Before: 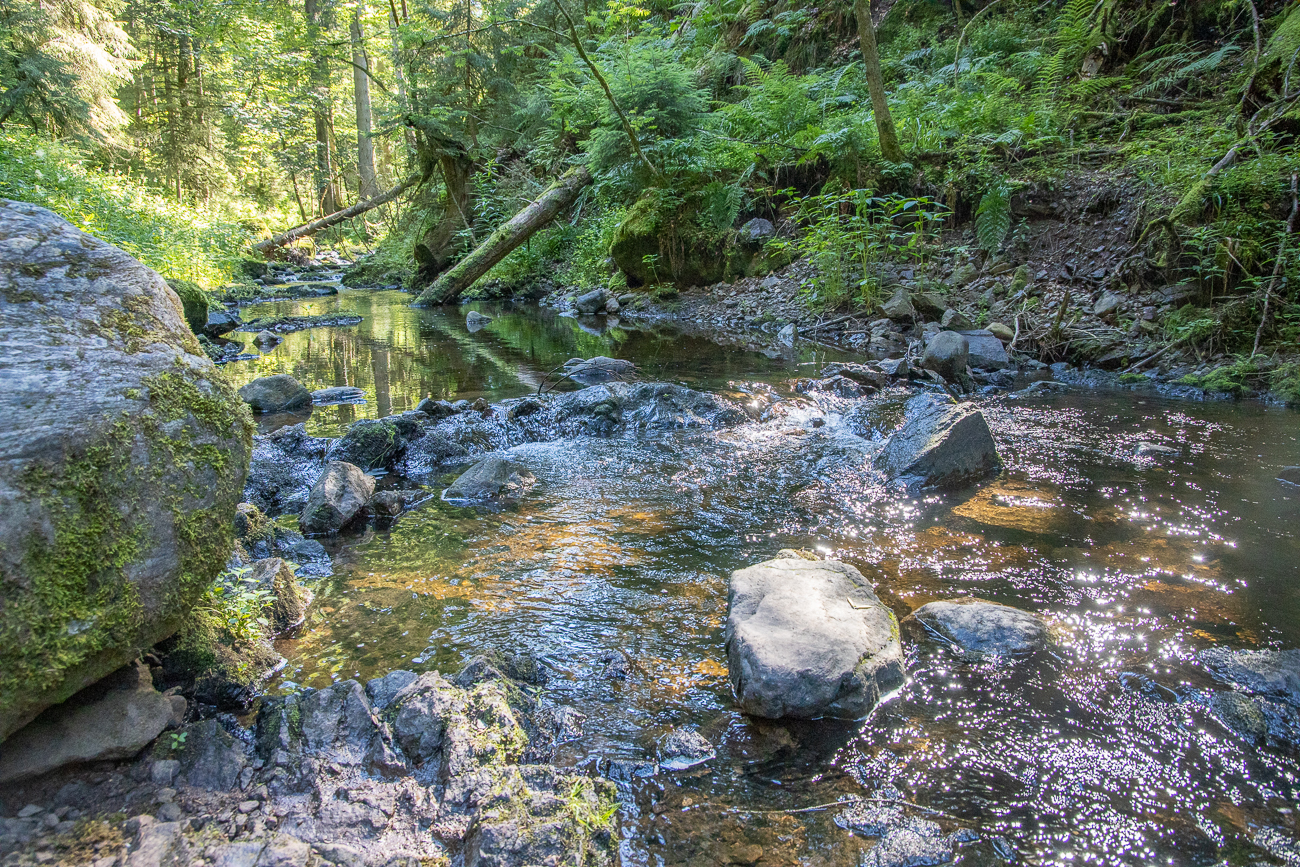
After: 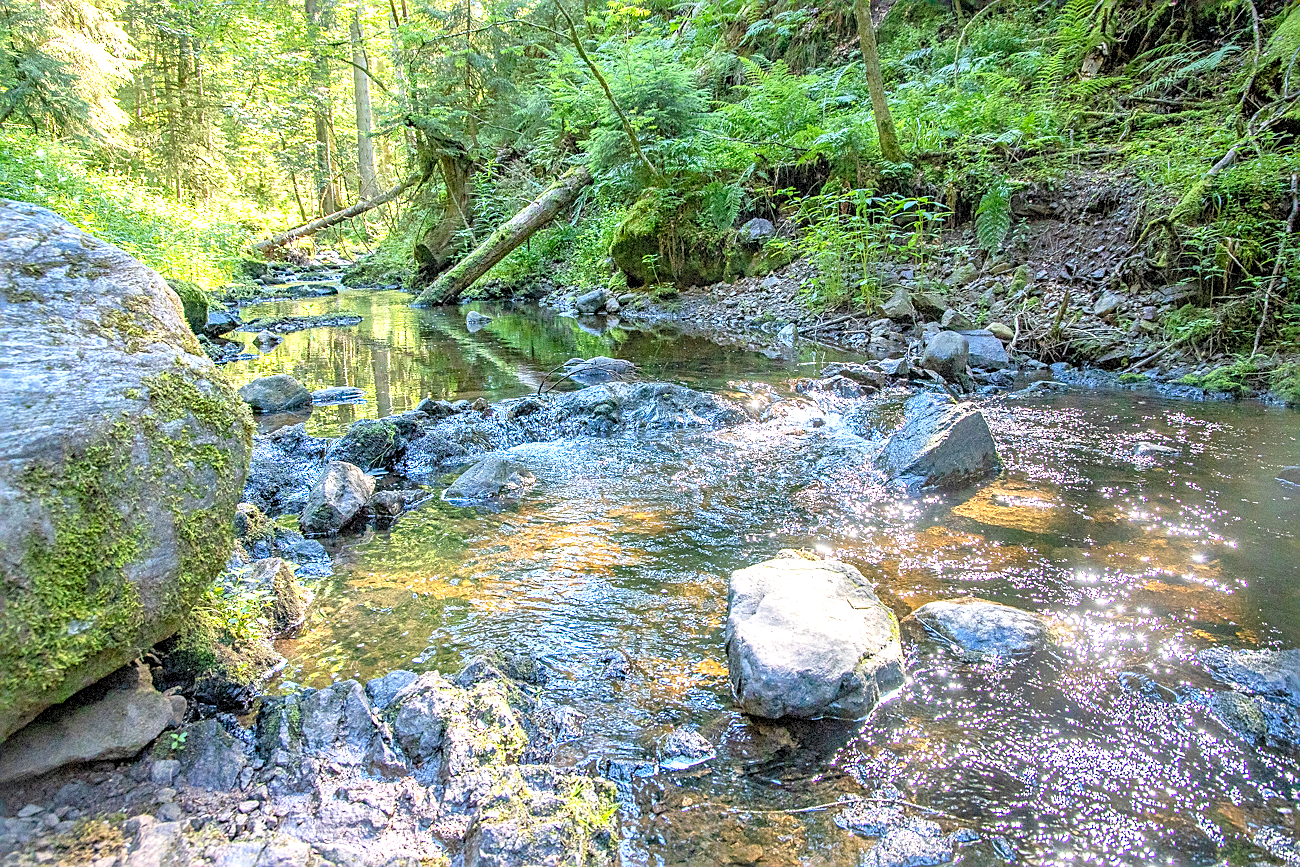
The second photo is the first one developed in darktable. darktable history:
levels: levels [0.036, 0.364, 0.827]
sharpen: on, module defaults
